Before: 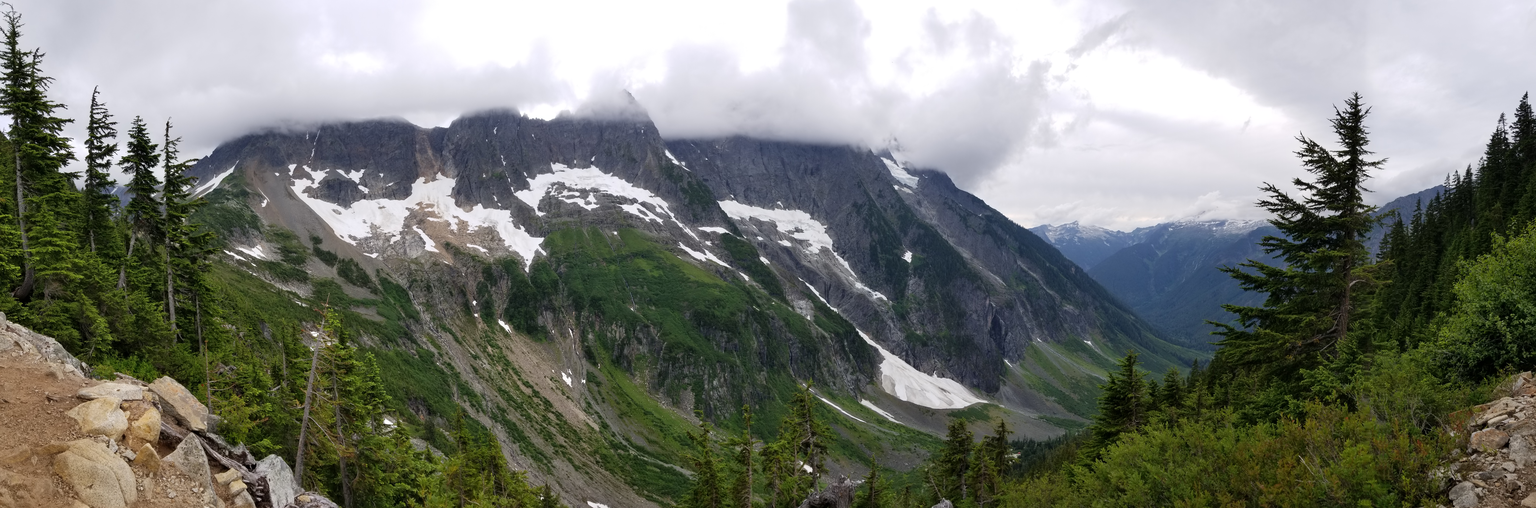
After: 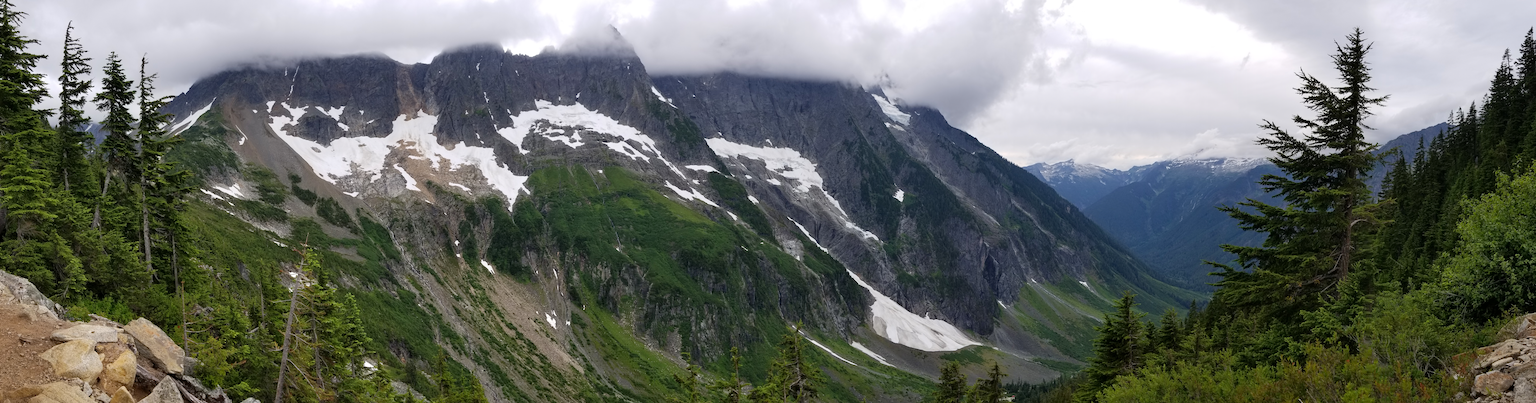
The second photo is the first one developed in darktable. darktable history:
crop and rotate: left 1.816%, top 12.971%, right 0.313%, bottom 9.249%
haze removal: compatibility mode true, adaptive false
